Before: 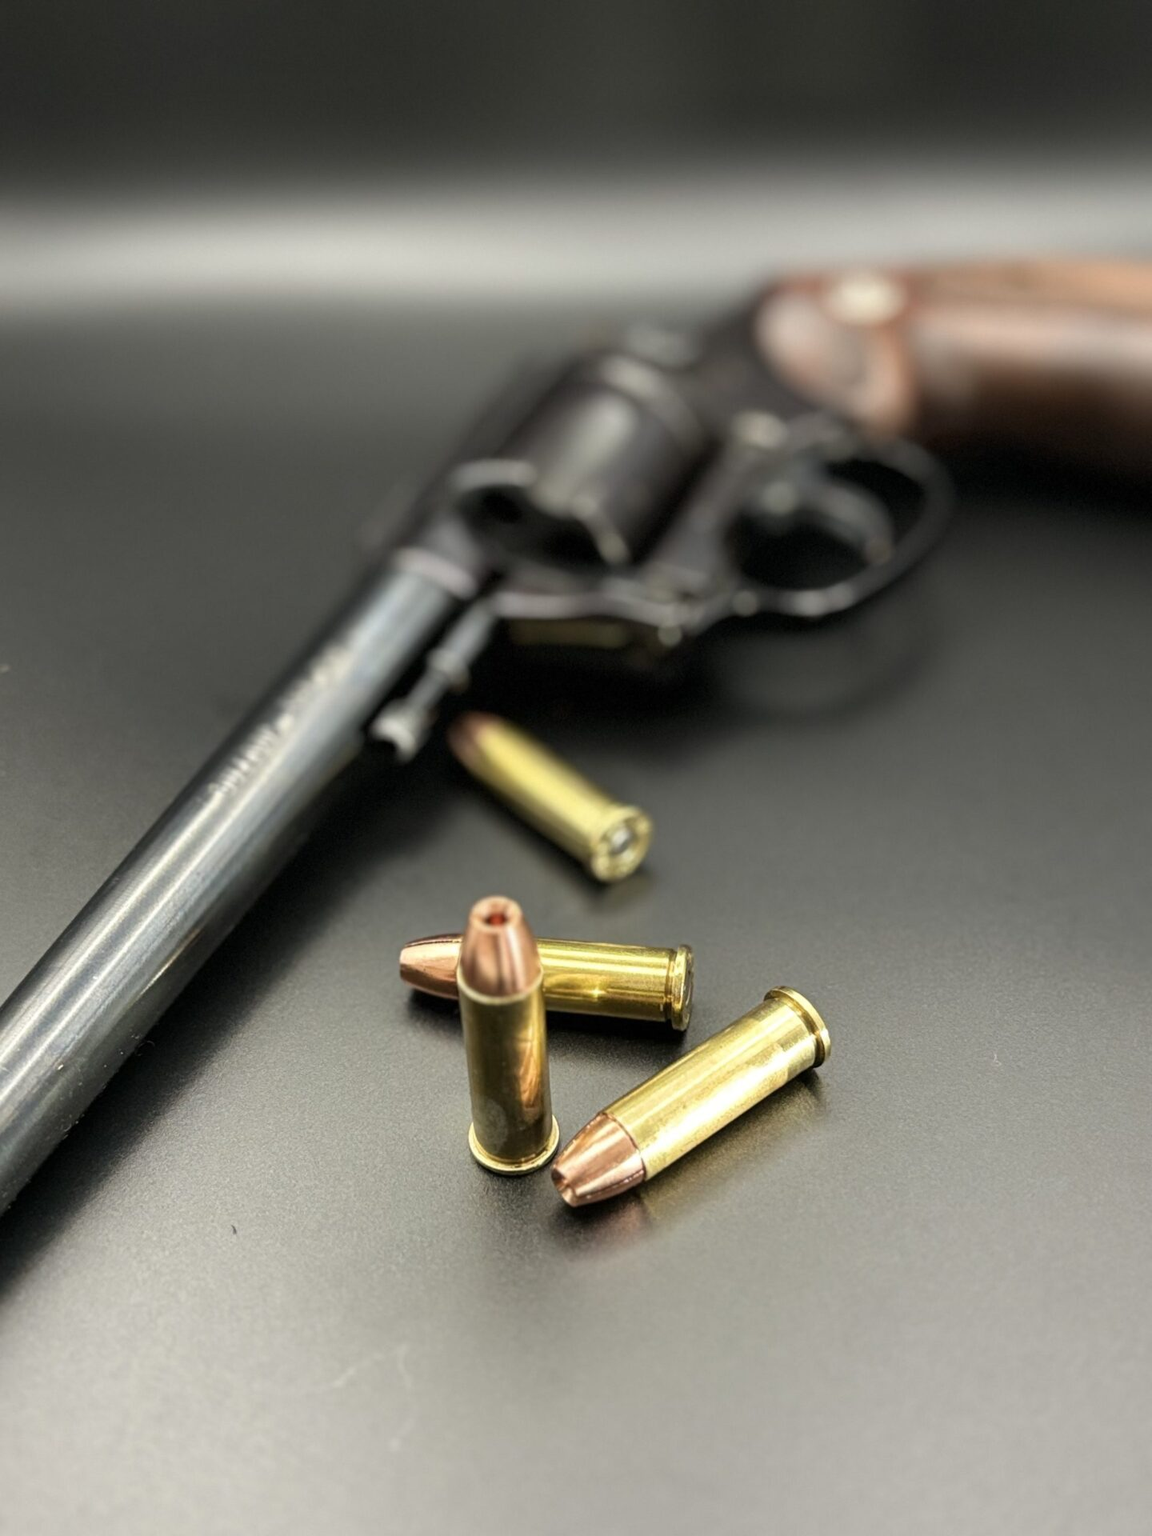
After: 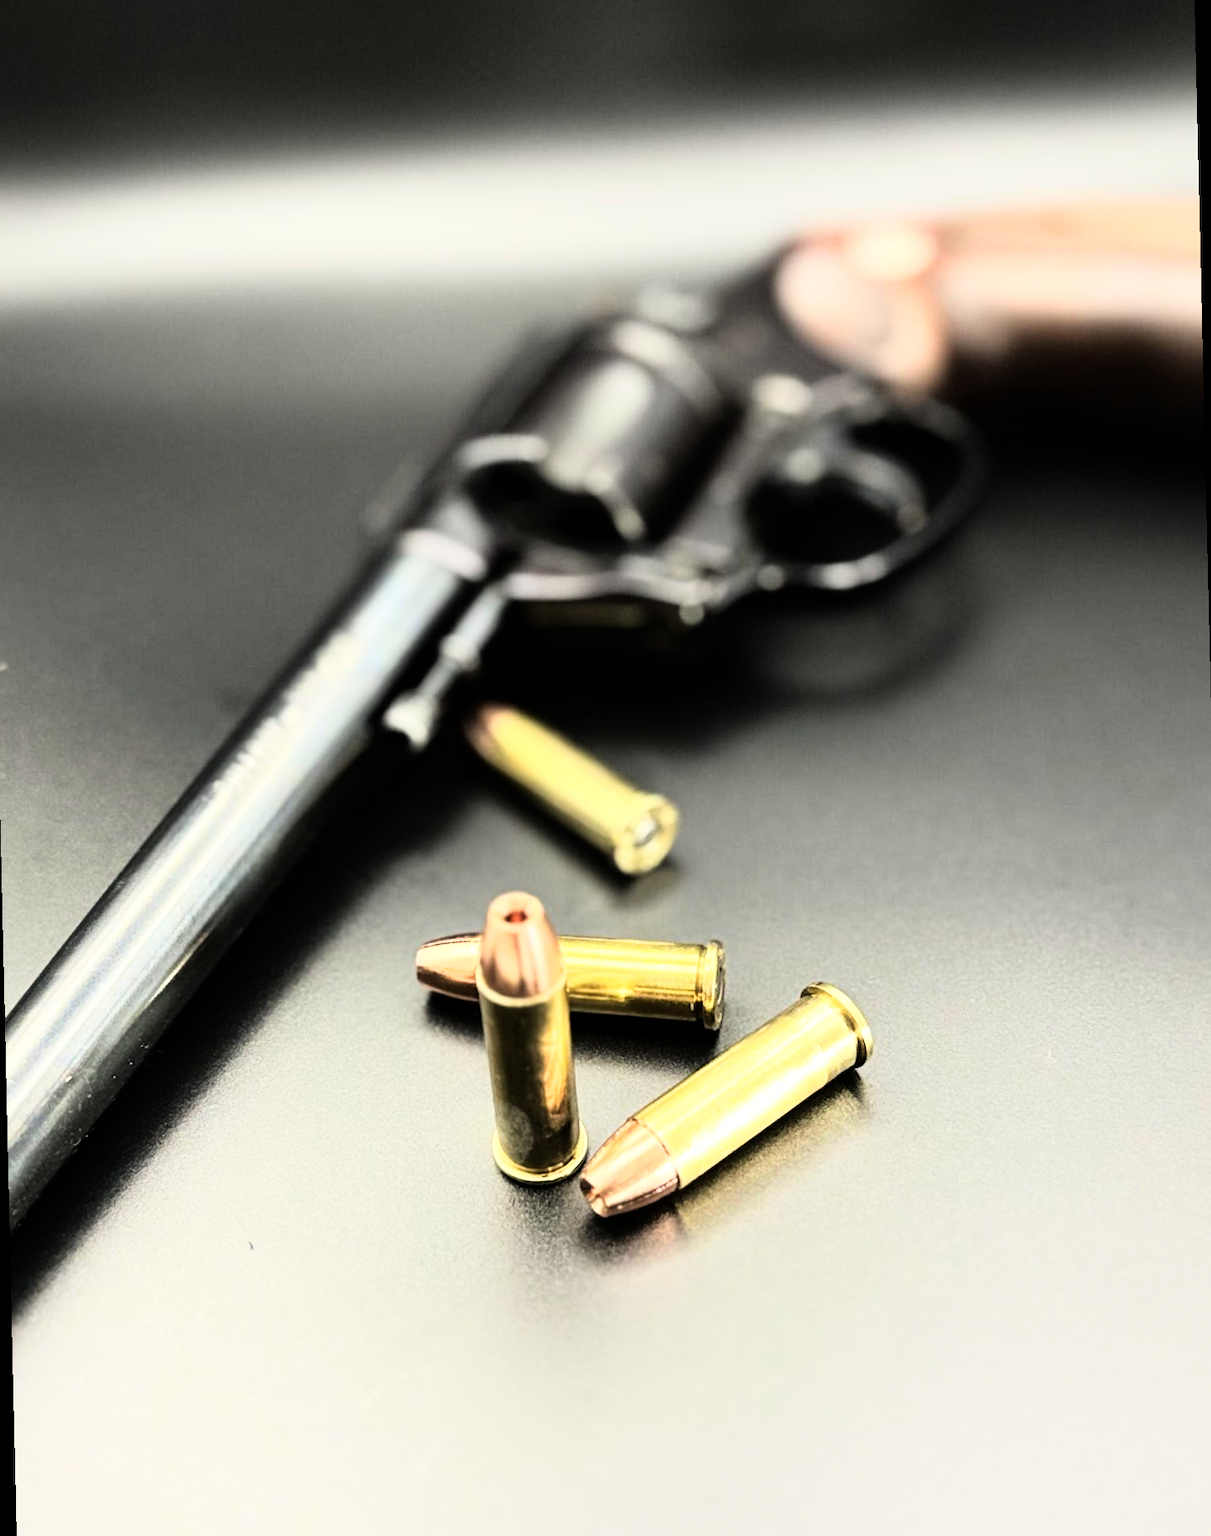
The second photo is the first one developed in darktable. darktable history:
rgb curve: curves: ch0 [(0, 0) (0.21, 0.15) (0.24, 0.21) (0.5, 0.75) (0.75, 0.96) (0.89, 0.99) (1, 1)]; ch1 [(0, 0.02) (0.21, 0.13) (0.25, 0.2) (0.5, 0.67) (0.75, 0.9) (0.89, 0.97) (1, 1)]; ch2 [(0, 0.02) (0.21, 0.13) (0.25, 0.2) (0.5, 0.67) (0.75, 0.9) (0.89, 0.97) (1, 1)], compensate middle gray true
rotate and perspective: rotation -1.32°, lens shift (horizontal) -0.031, crop left 0.015, crop right 0.985, crop top 0.047, crop bottom 0.982
